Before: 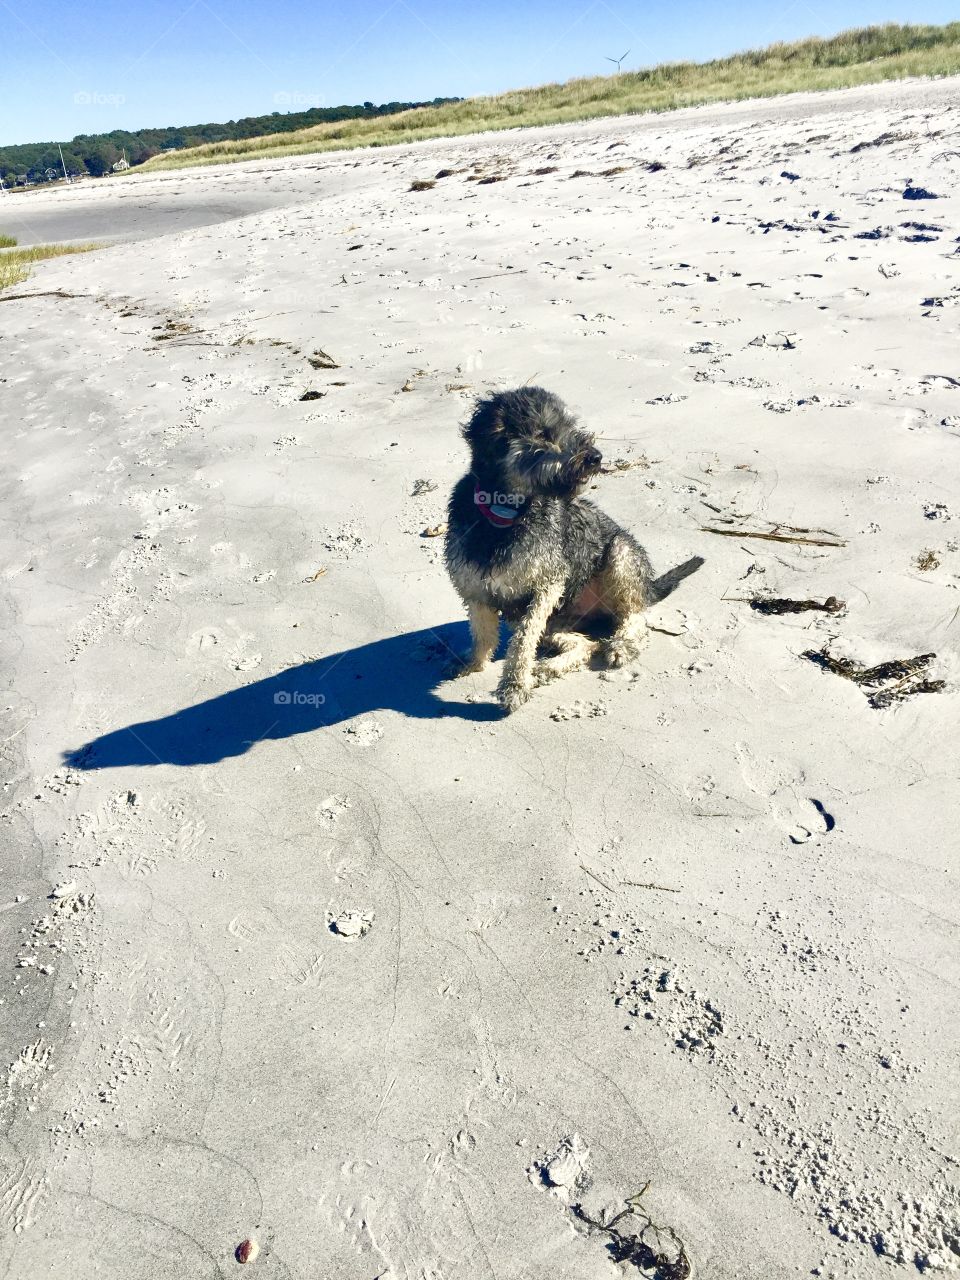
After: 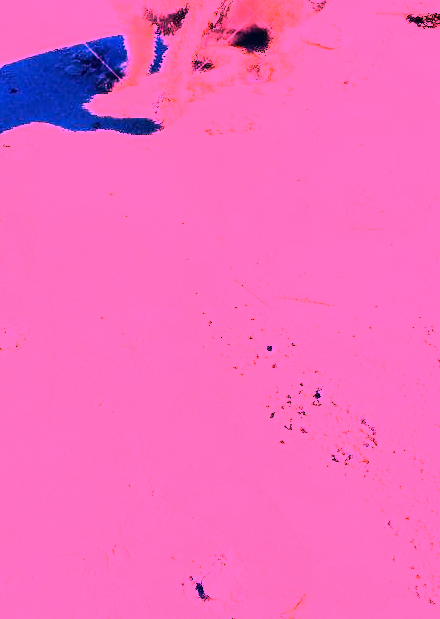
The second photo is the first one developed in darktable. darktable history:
white balance: red 4.26, blue 1.802
crop: left 35.976%, top 45.819%, right 18.162%, bottom 5.807%
rgb curve: curves: ch0 [(0, 0) (0.21, 0.15) (0.24, 0.21) (0.5, 0.75) (0.75, 0.96) (0.89, 0.99) (1, 1)]; ch1 [(0, 0.02) (0.21, 0.13) (0.25, 0.2) (0.5, 0.67) (0.75, 0.9) (0.89, 0.97) (1, 1)]; ch2 [(0, 0.02) (0.21, 0.13) (0.25, 0.2) (0.5, 0.67) (0.75, 0.9) (0.89, 0.97) (1, 1)], compensate middle gray true
